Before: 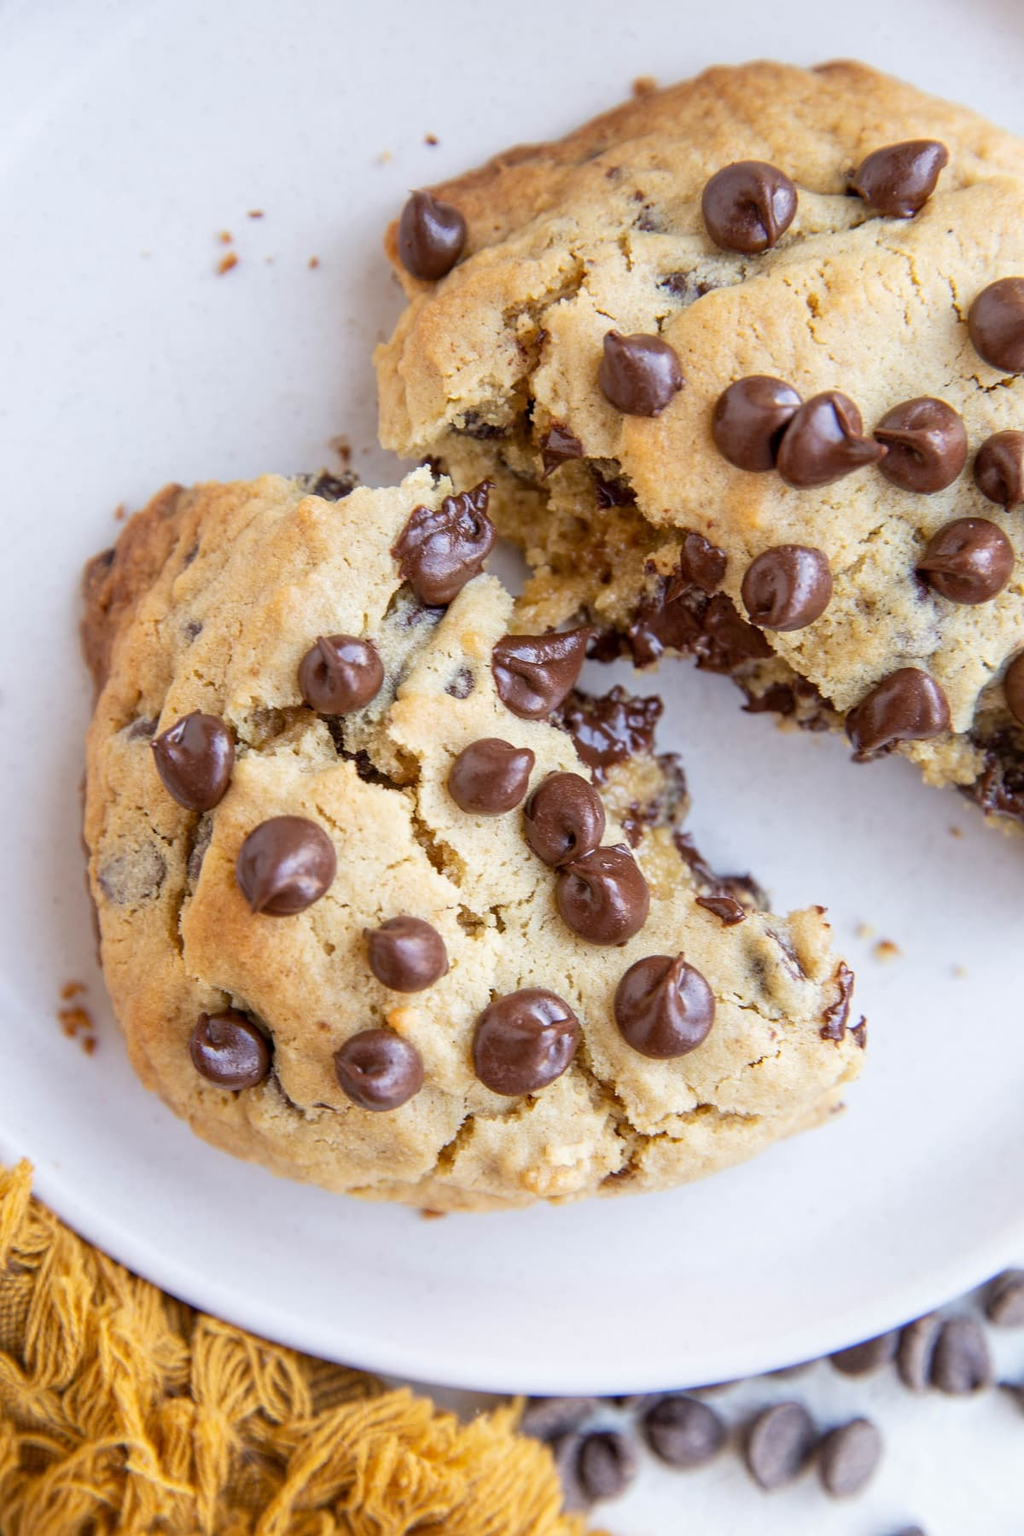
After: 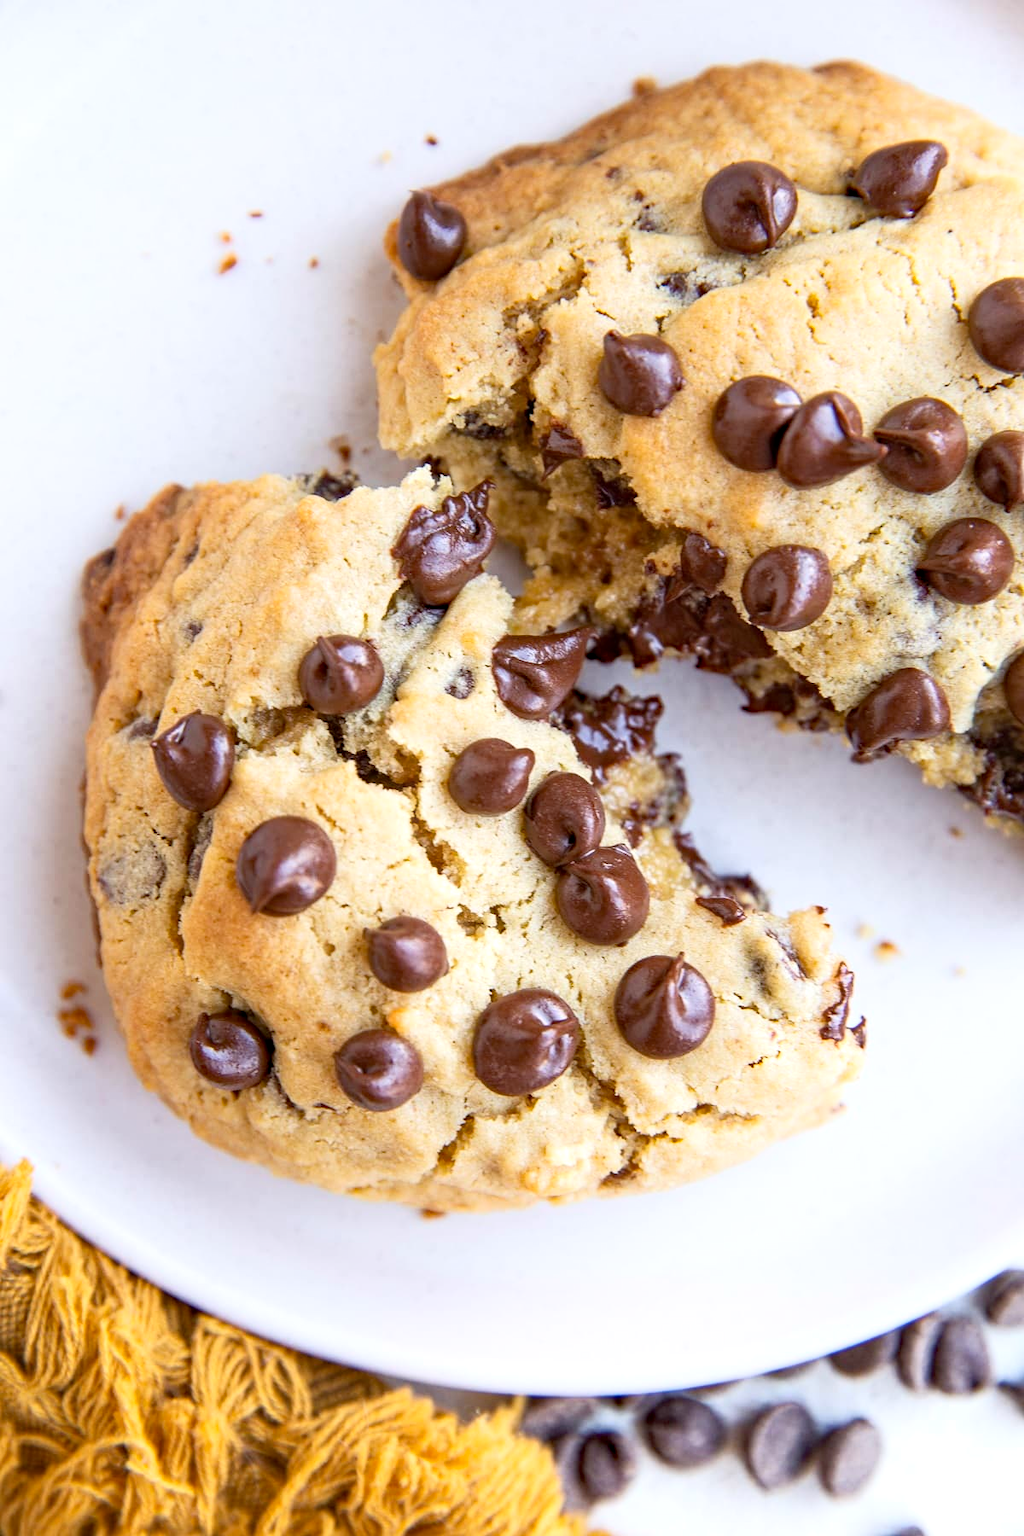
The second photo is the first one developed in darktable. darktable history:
shadows and highlights: shadows -1.09, highlights 40.19, highlights color adjustment 78.25%
exposure: exposure 0.217 EV, compensate highlight preservation false
haze removal: strength 0.304, distance 0.244, compatibility mode true
